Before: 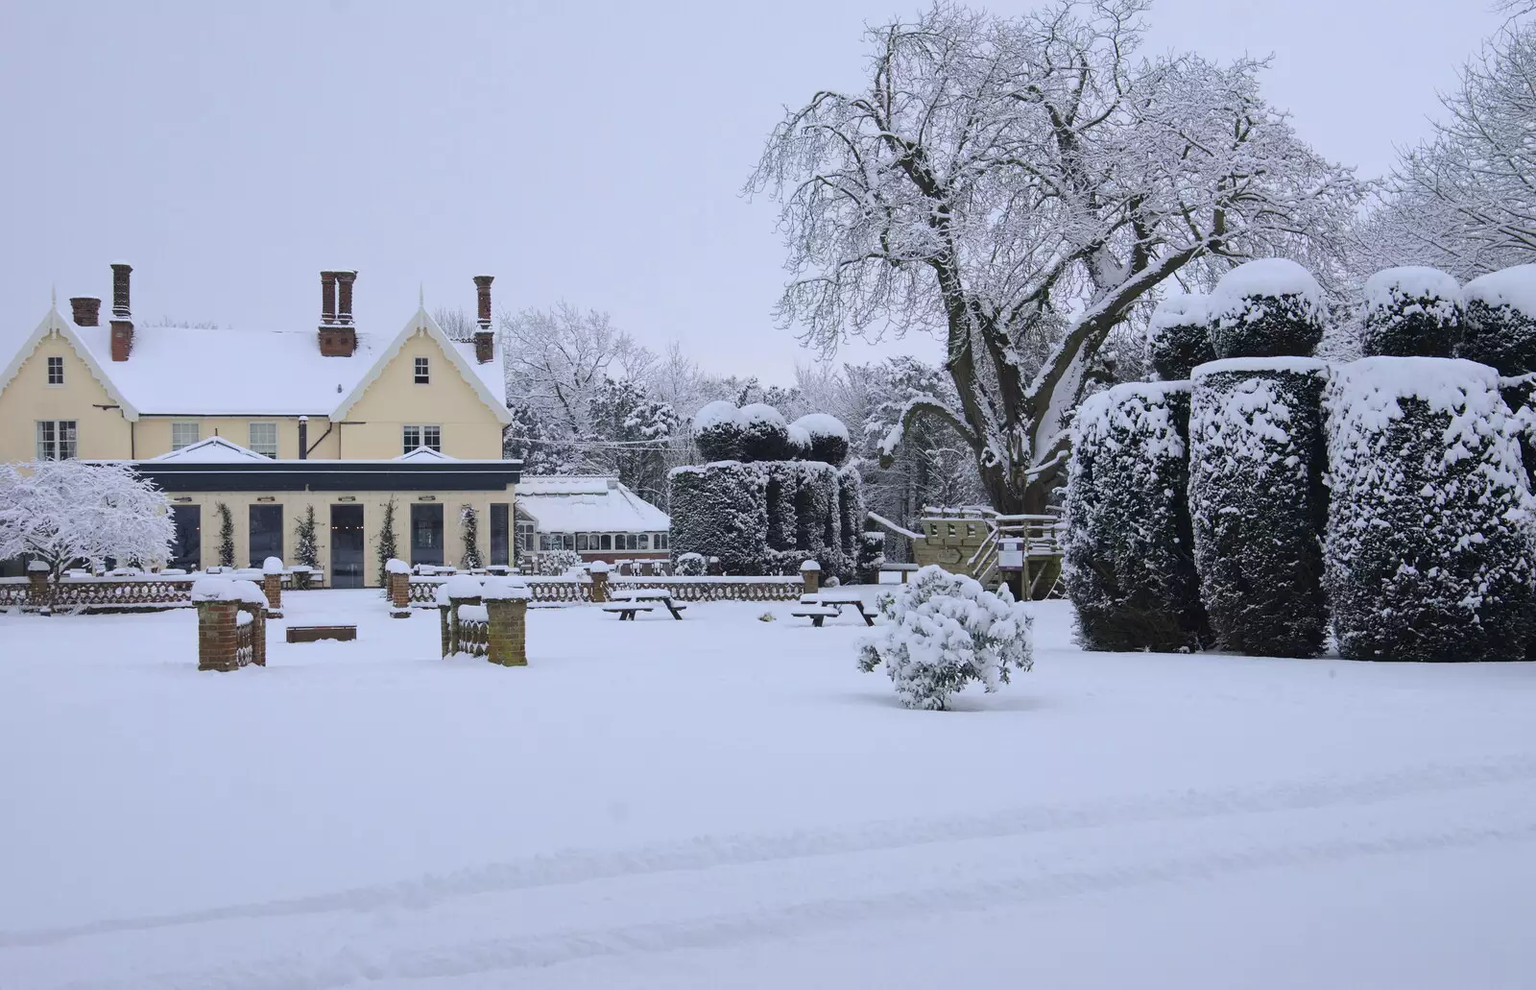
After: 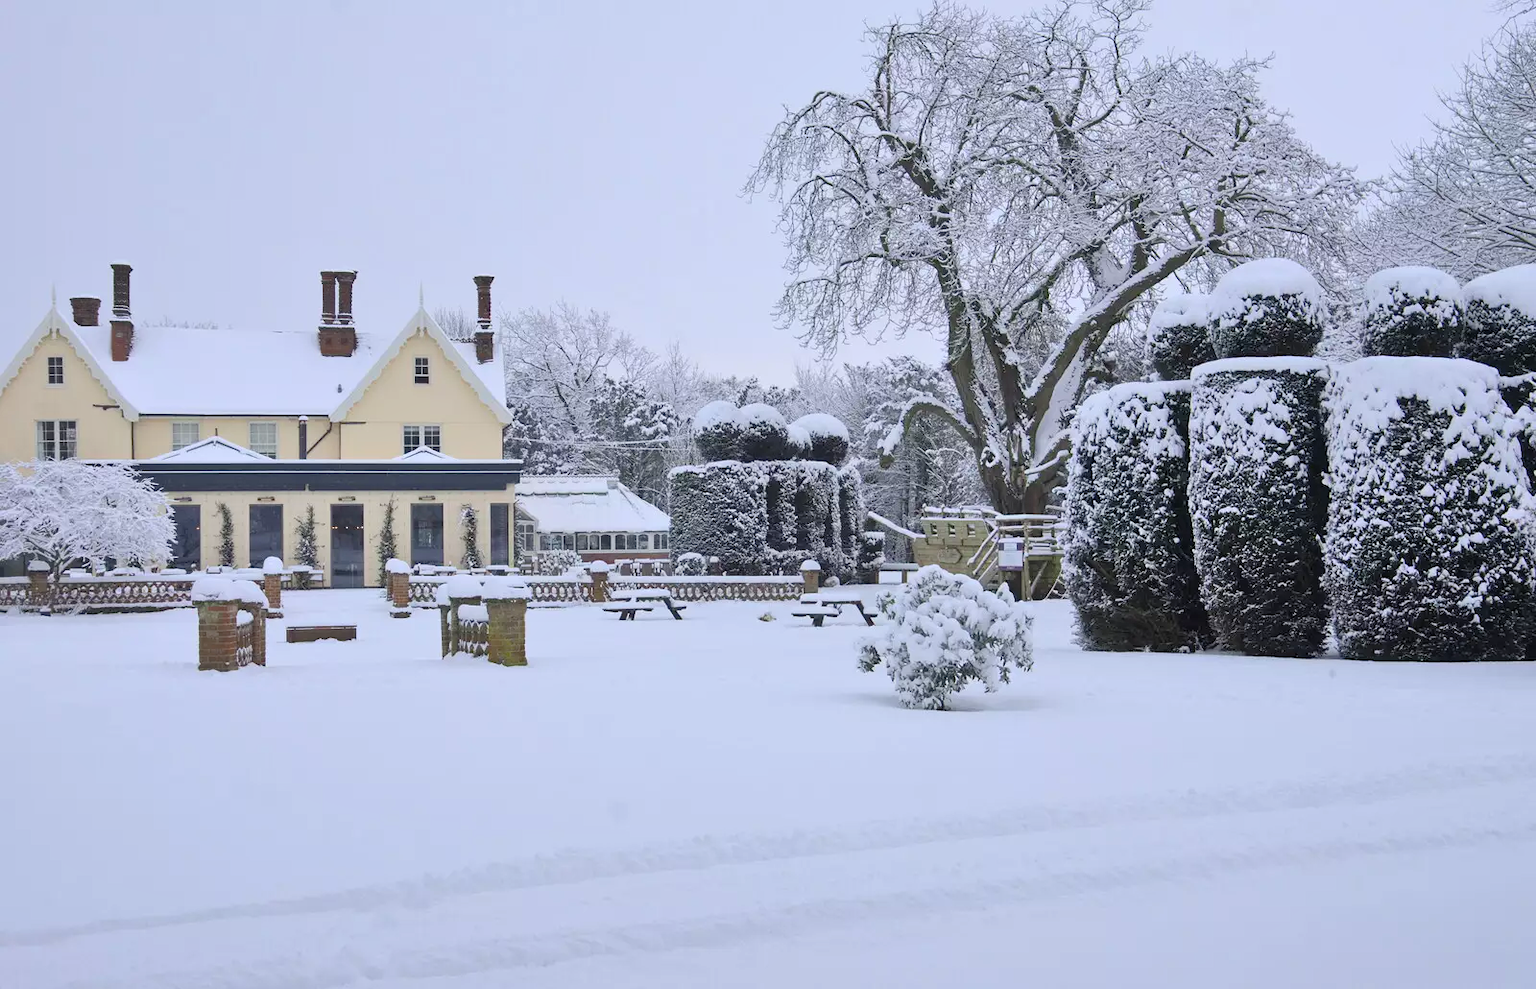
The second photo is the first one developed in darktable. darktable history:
tone curve: curves: ch0 [(0, 0) (0.339, 0.306) (0.687, 0.706) (1, 1)], color space Lab, linked channels, preserve colors none
tone equalizer: -7 EV 0.15 EV, -6 EV 0.6 EV, -5 EV 1.15 EV, -4 EV 1.33 EV, -3 EV 1.15 EV, -2 EV 0.6 EV, -1 EV 0.15 EV, mask exposure compensation -0.5 EV
